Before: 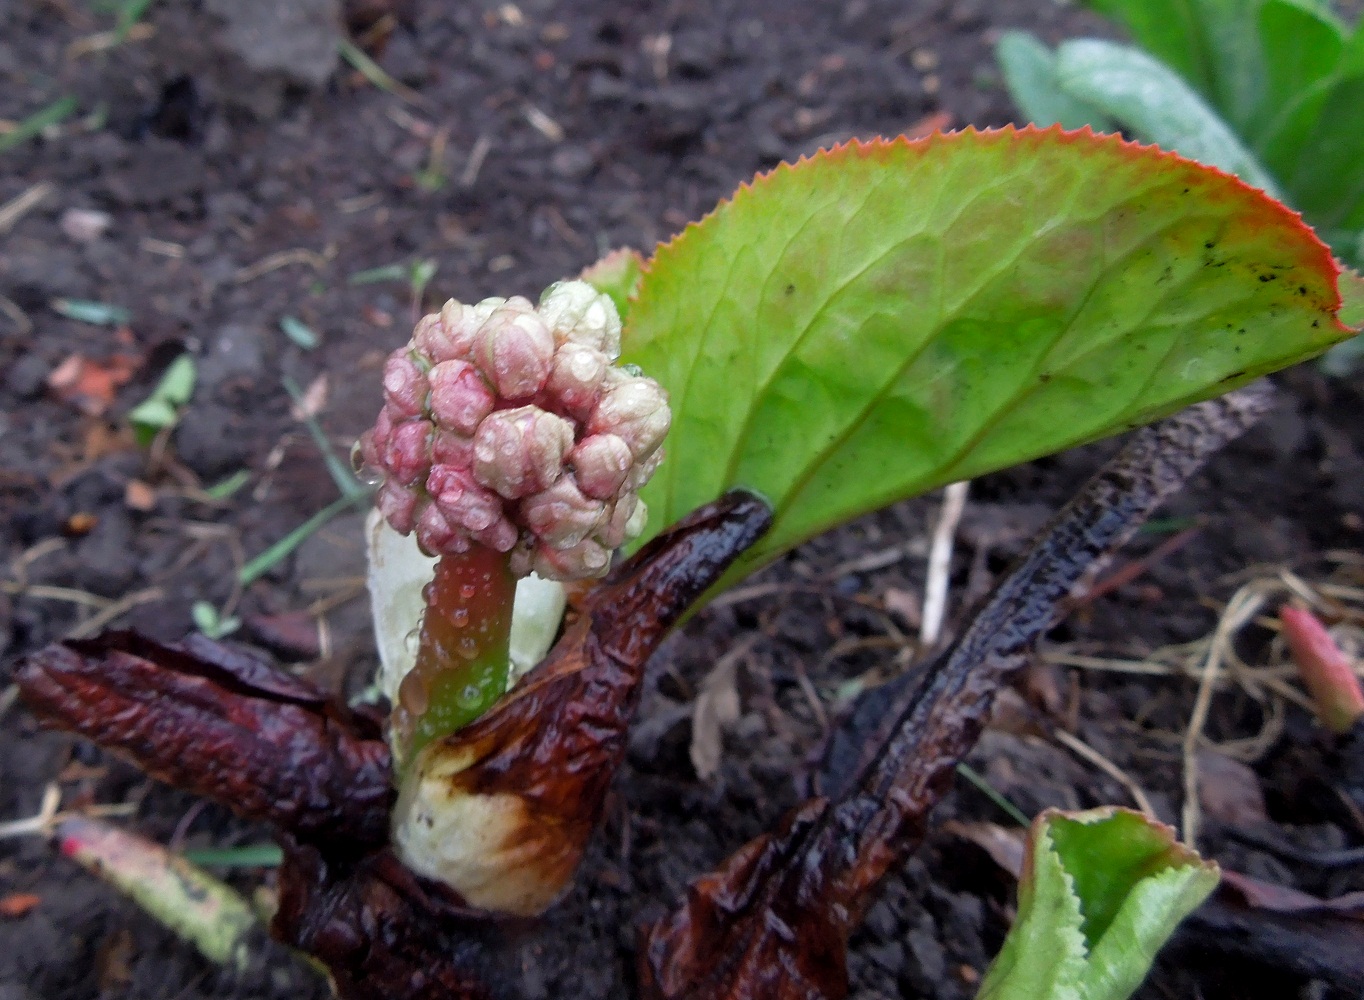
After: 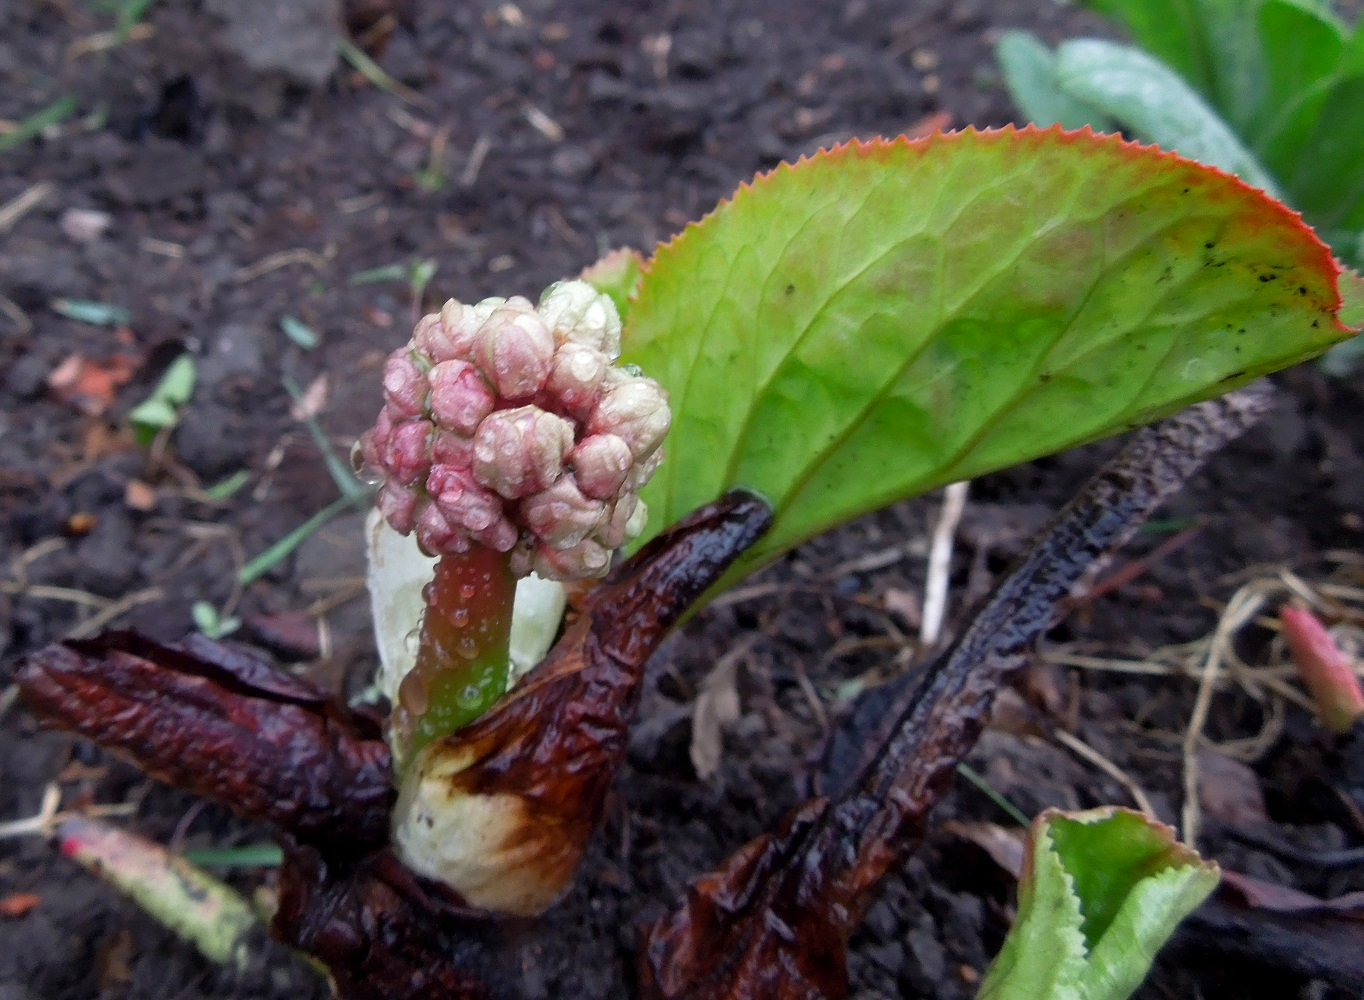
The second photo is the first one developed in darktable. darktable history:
contrast brightness saturation: contrast 0.071
tone equalizer: edges refinement/feathering 500, mask exposure compensation -1.57 EV, preserve details no
